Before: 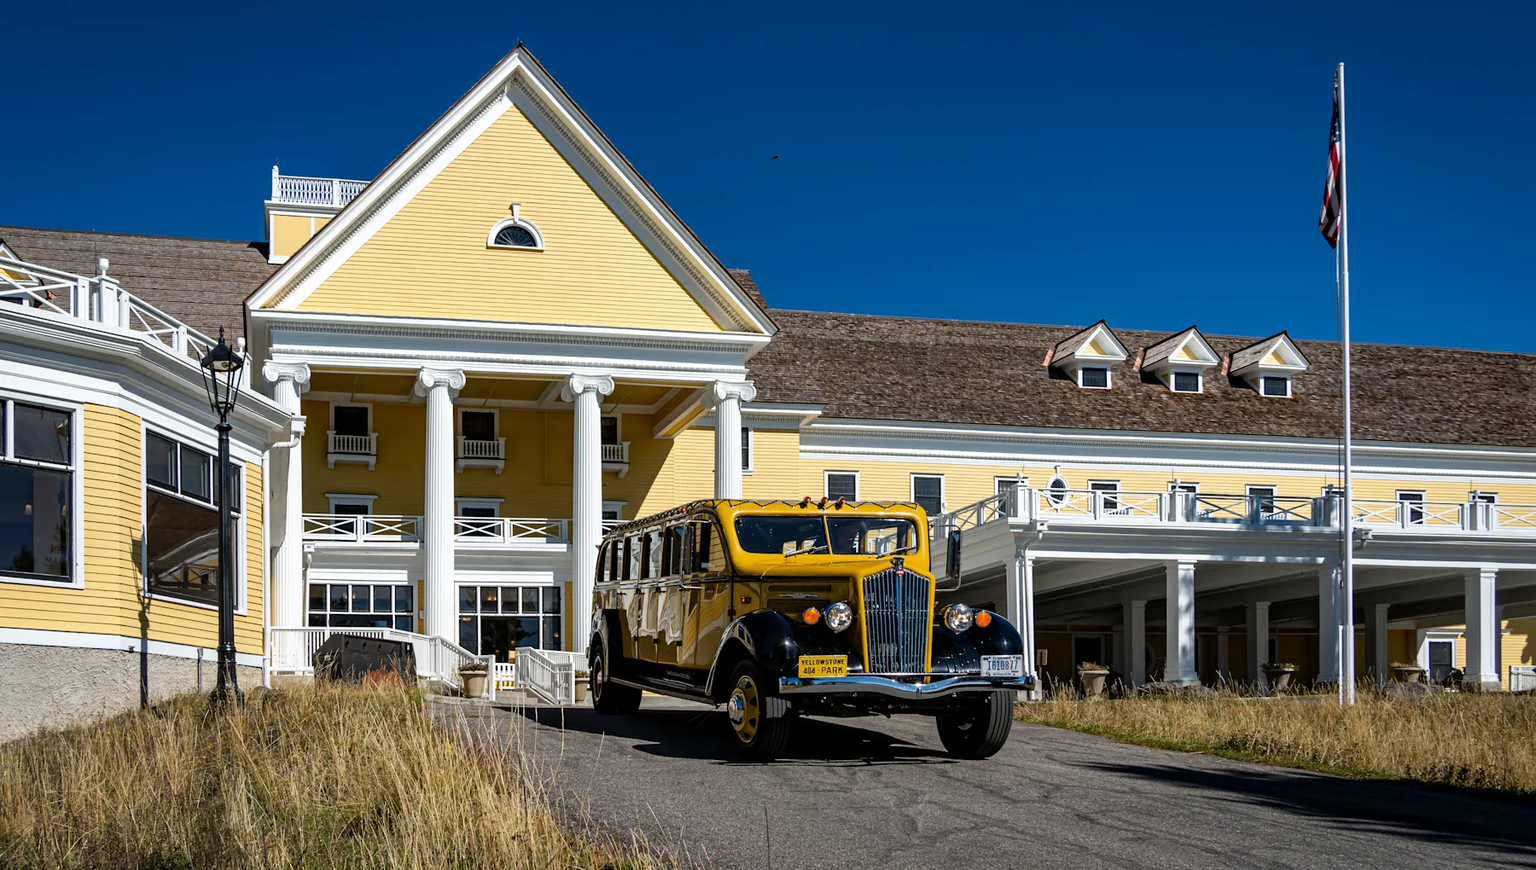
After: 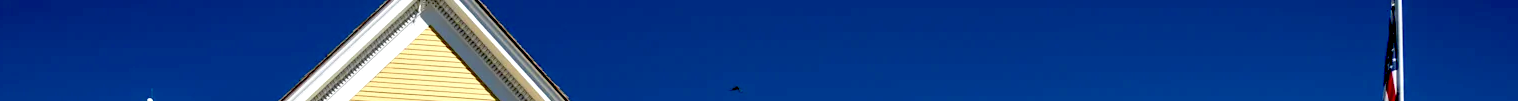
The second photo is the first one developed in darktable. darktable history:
exposure: black level correction 0.031, exposure 0.304 EV, compensate highlight preservation false
crop and rotate: left 9.644%, top 9.491%, right 6.021%, bottom 80.509%
